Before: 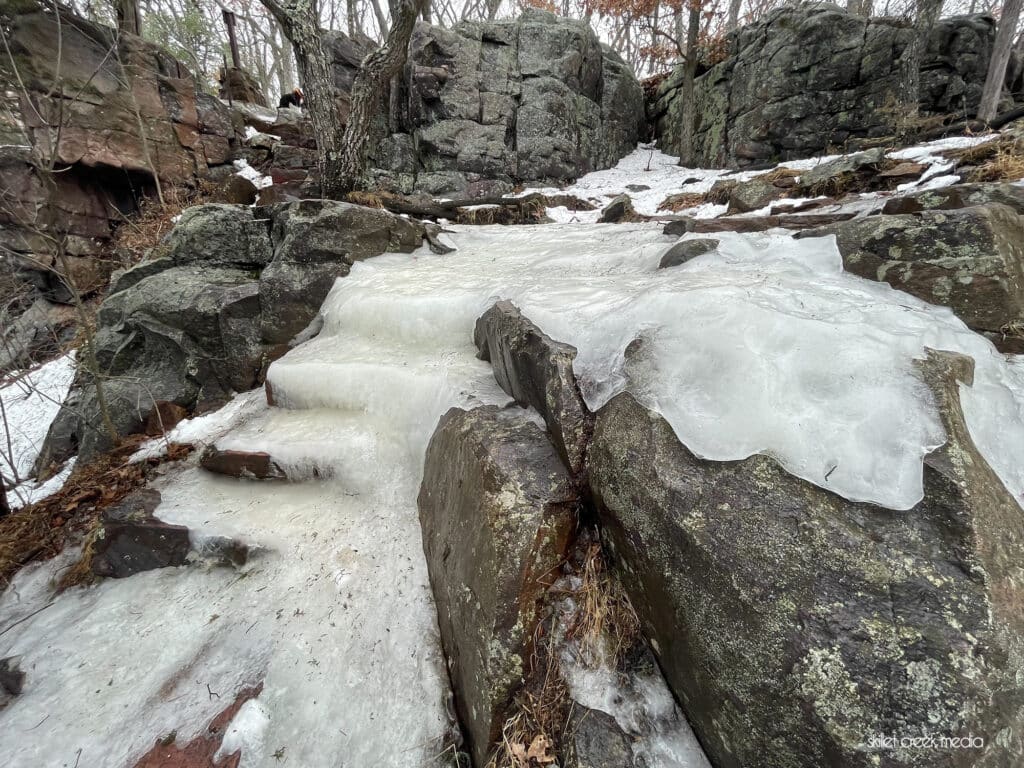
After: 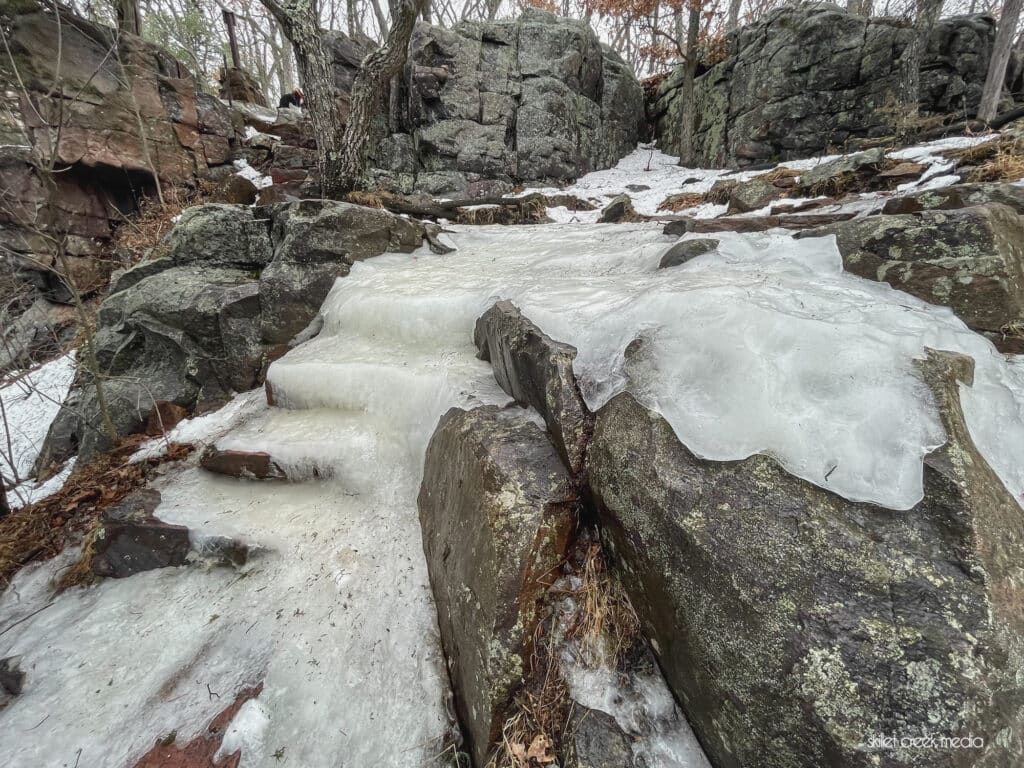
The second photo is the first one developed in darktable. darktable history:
contrast brightness saturation: contrast -0.125
local contrast: on, module defaults
